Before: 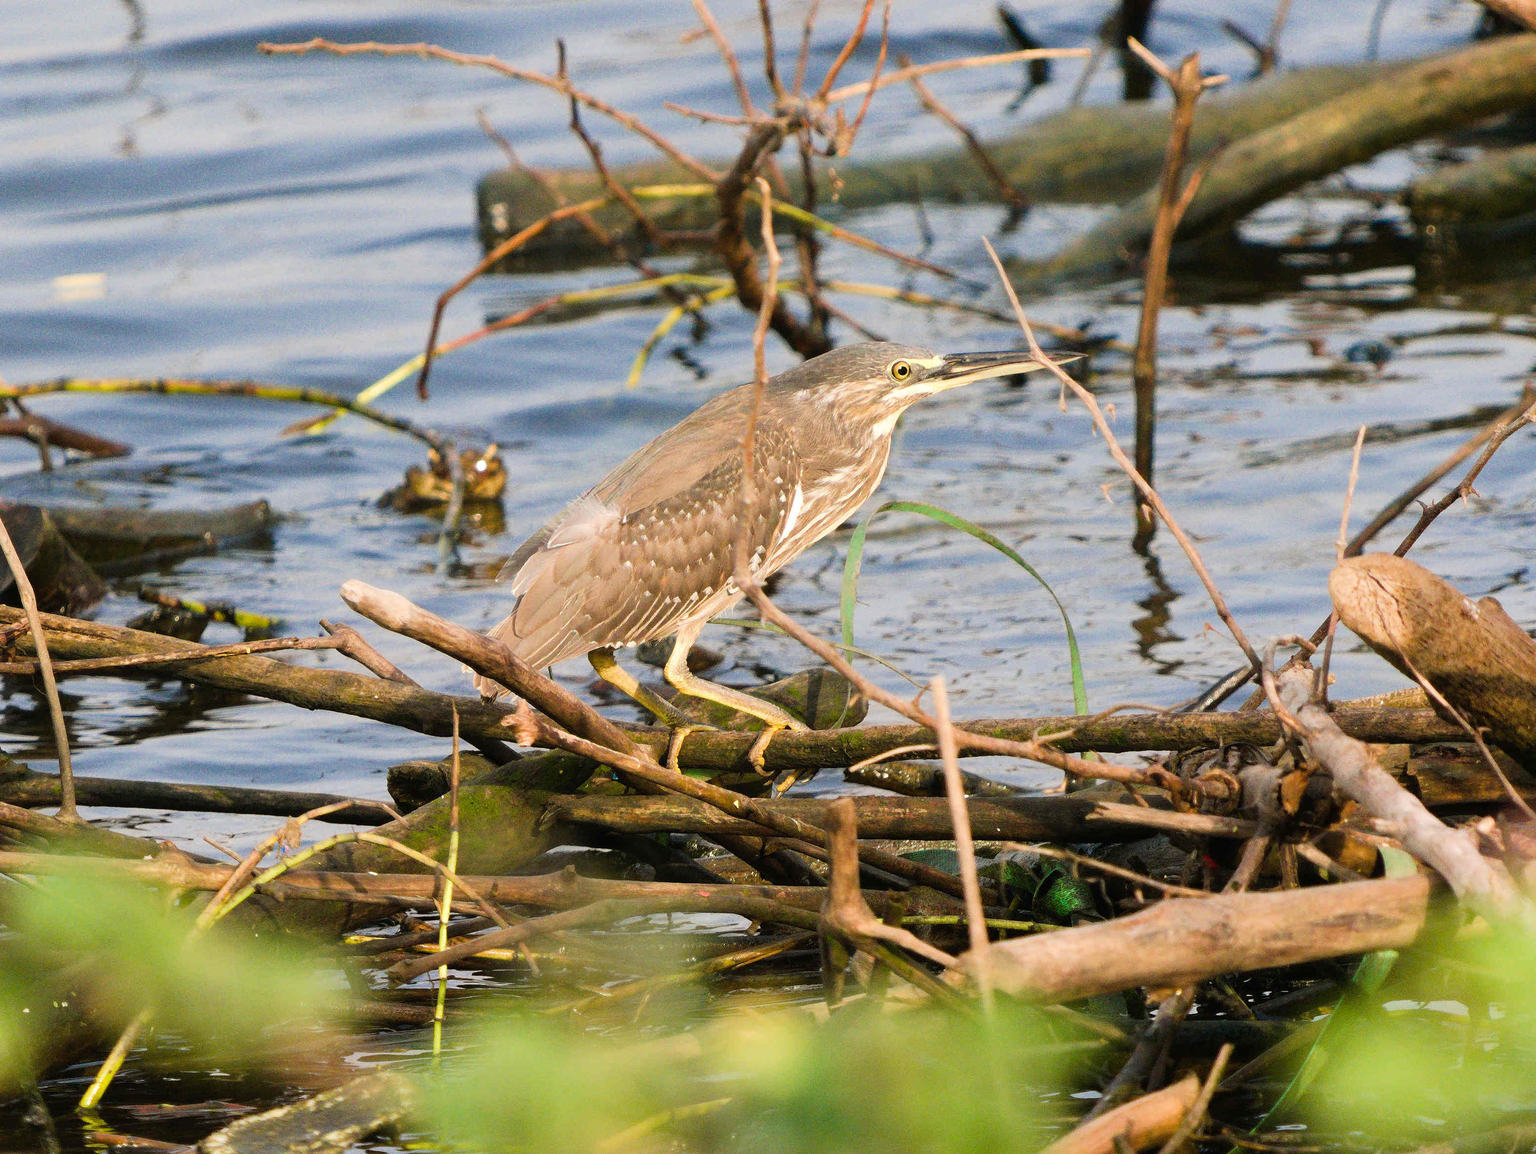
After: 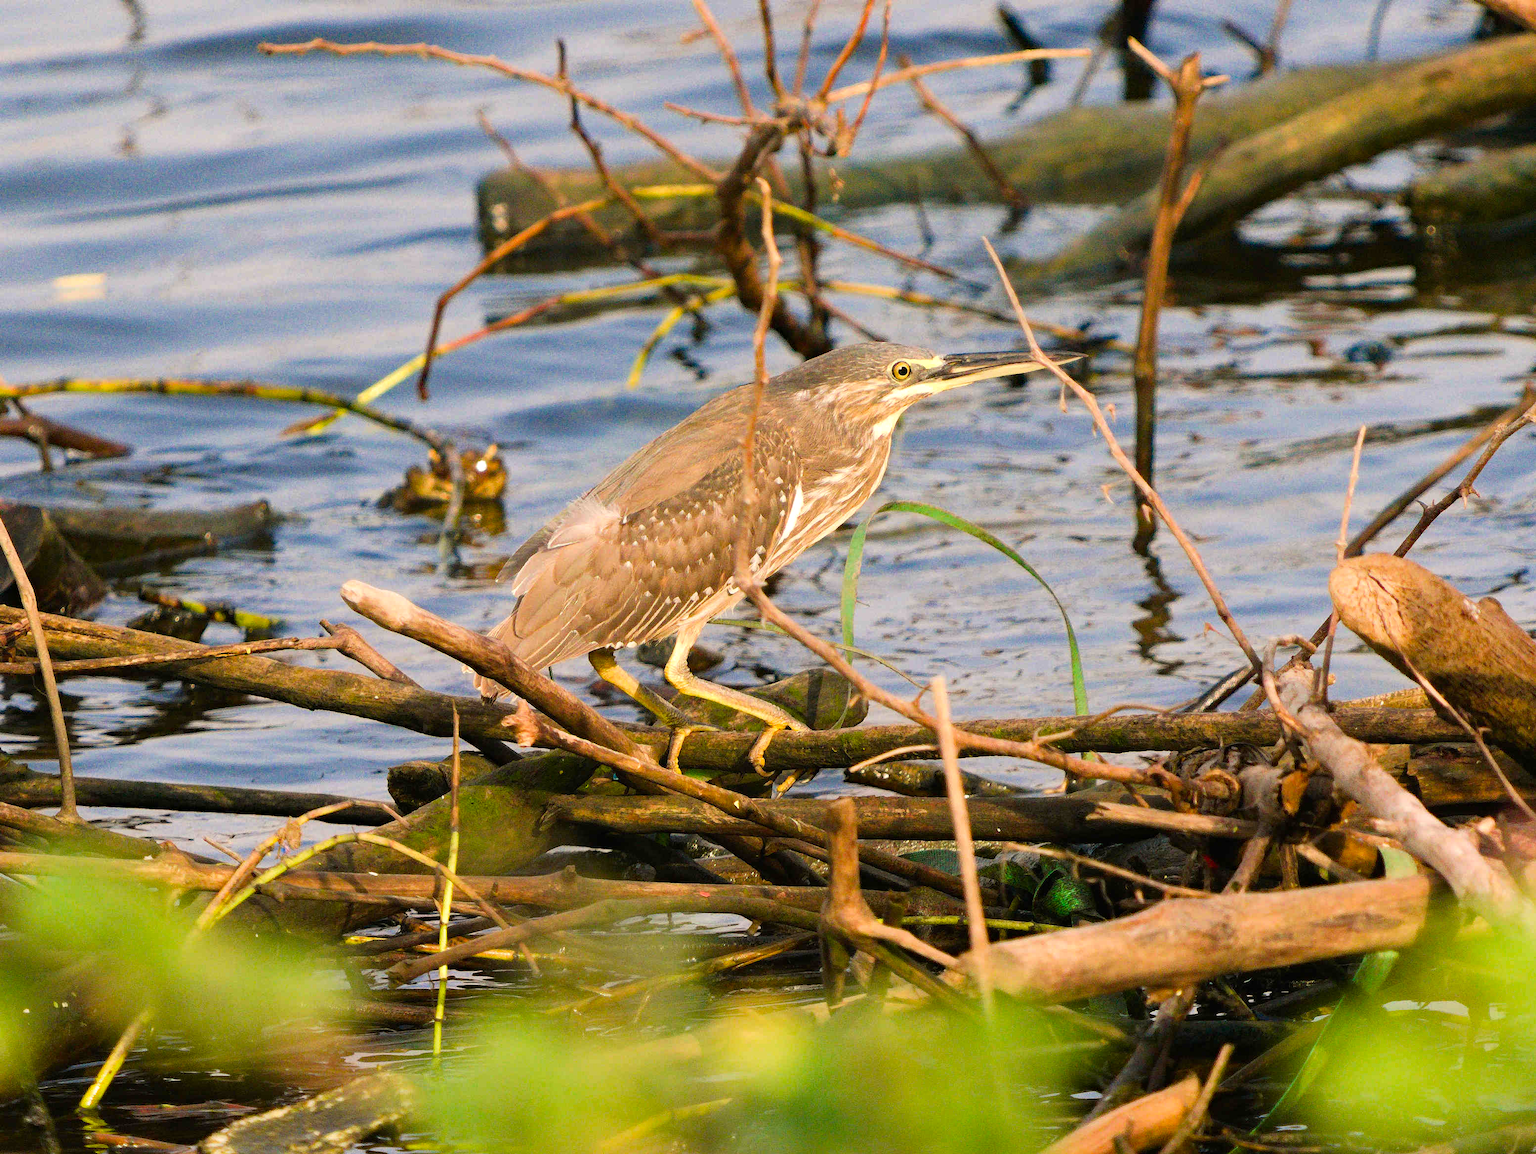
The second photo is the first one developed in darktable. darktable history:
contrast brightness saturation: contrast 0.038, saturation 0.164
color correction: highlights a* 3.59, highlights b* 5.1
haze removal: compatibility mode true, adaptive false
